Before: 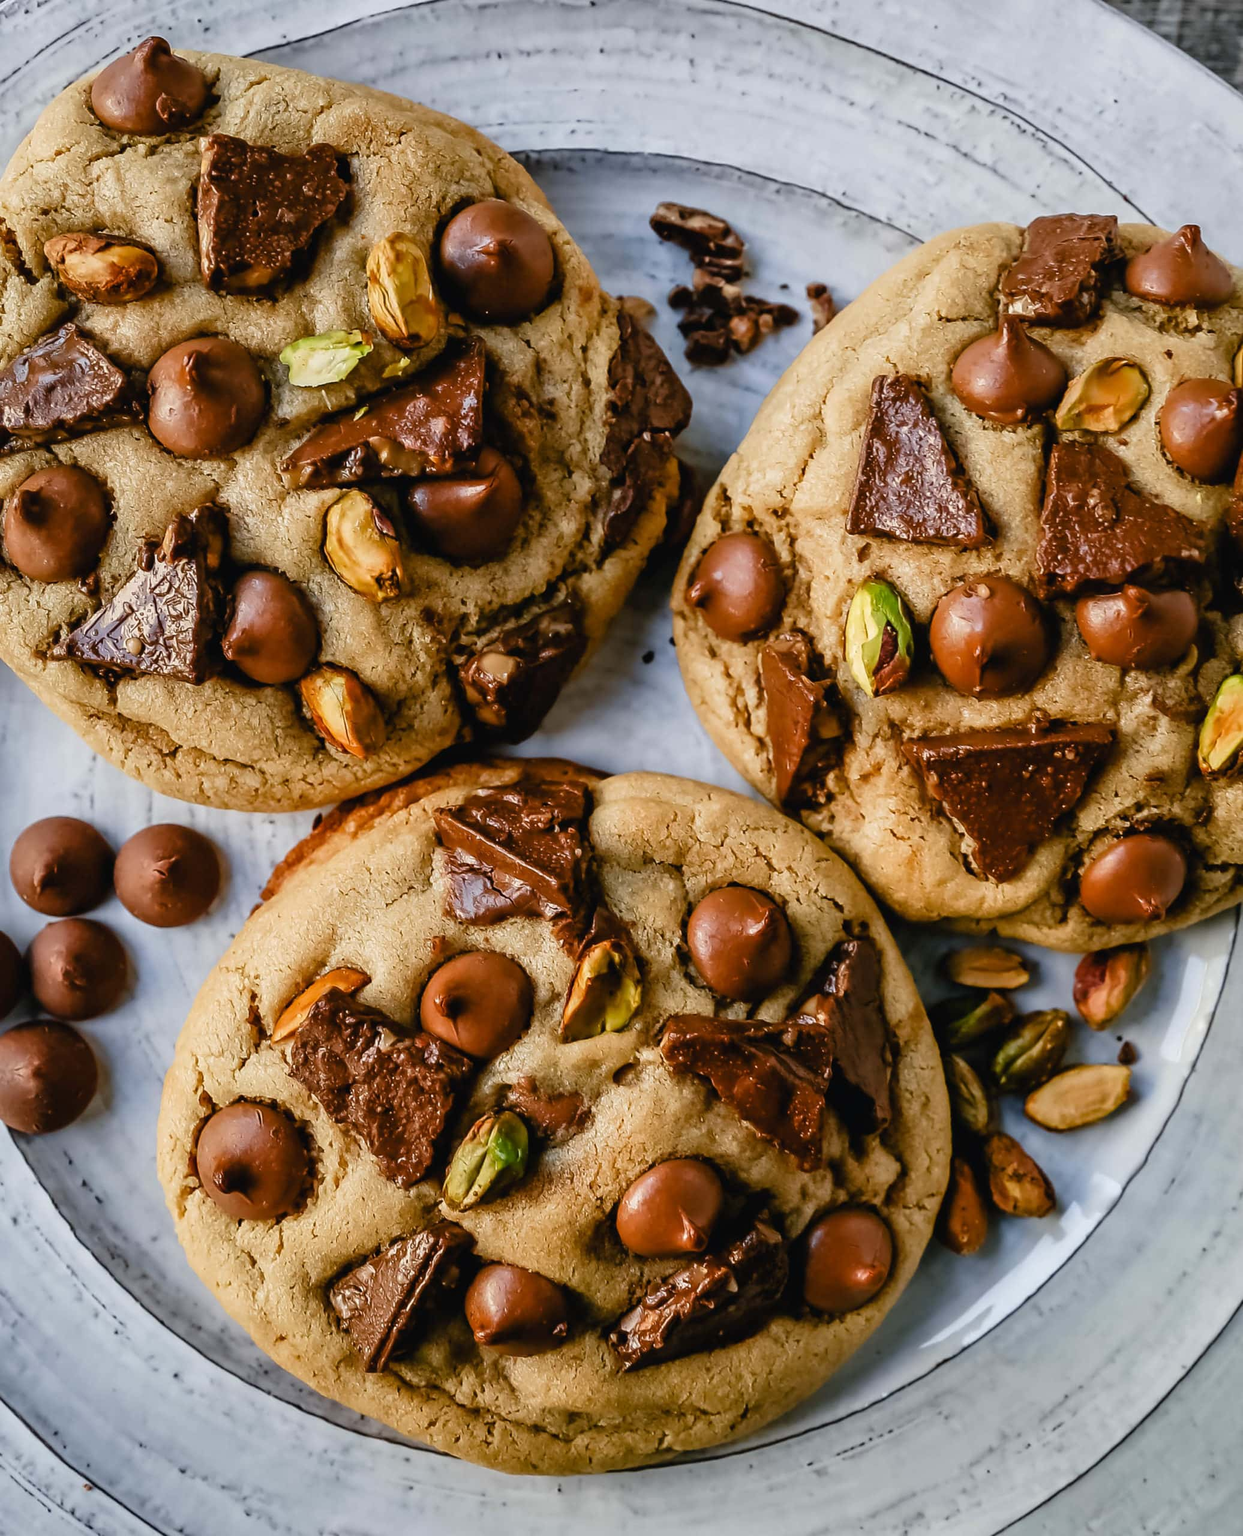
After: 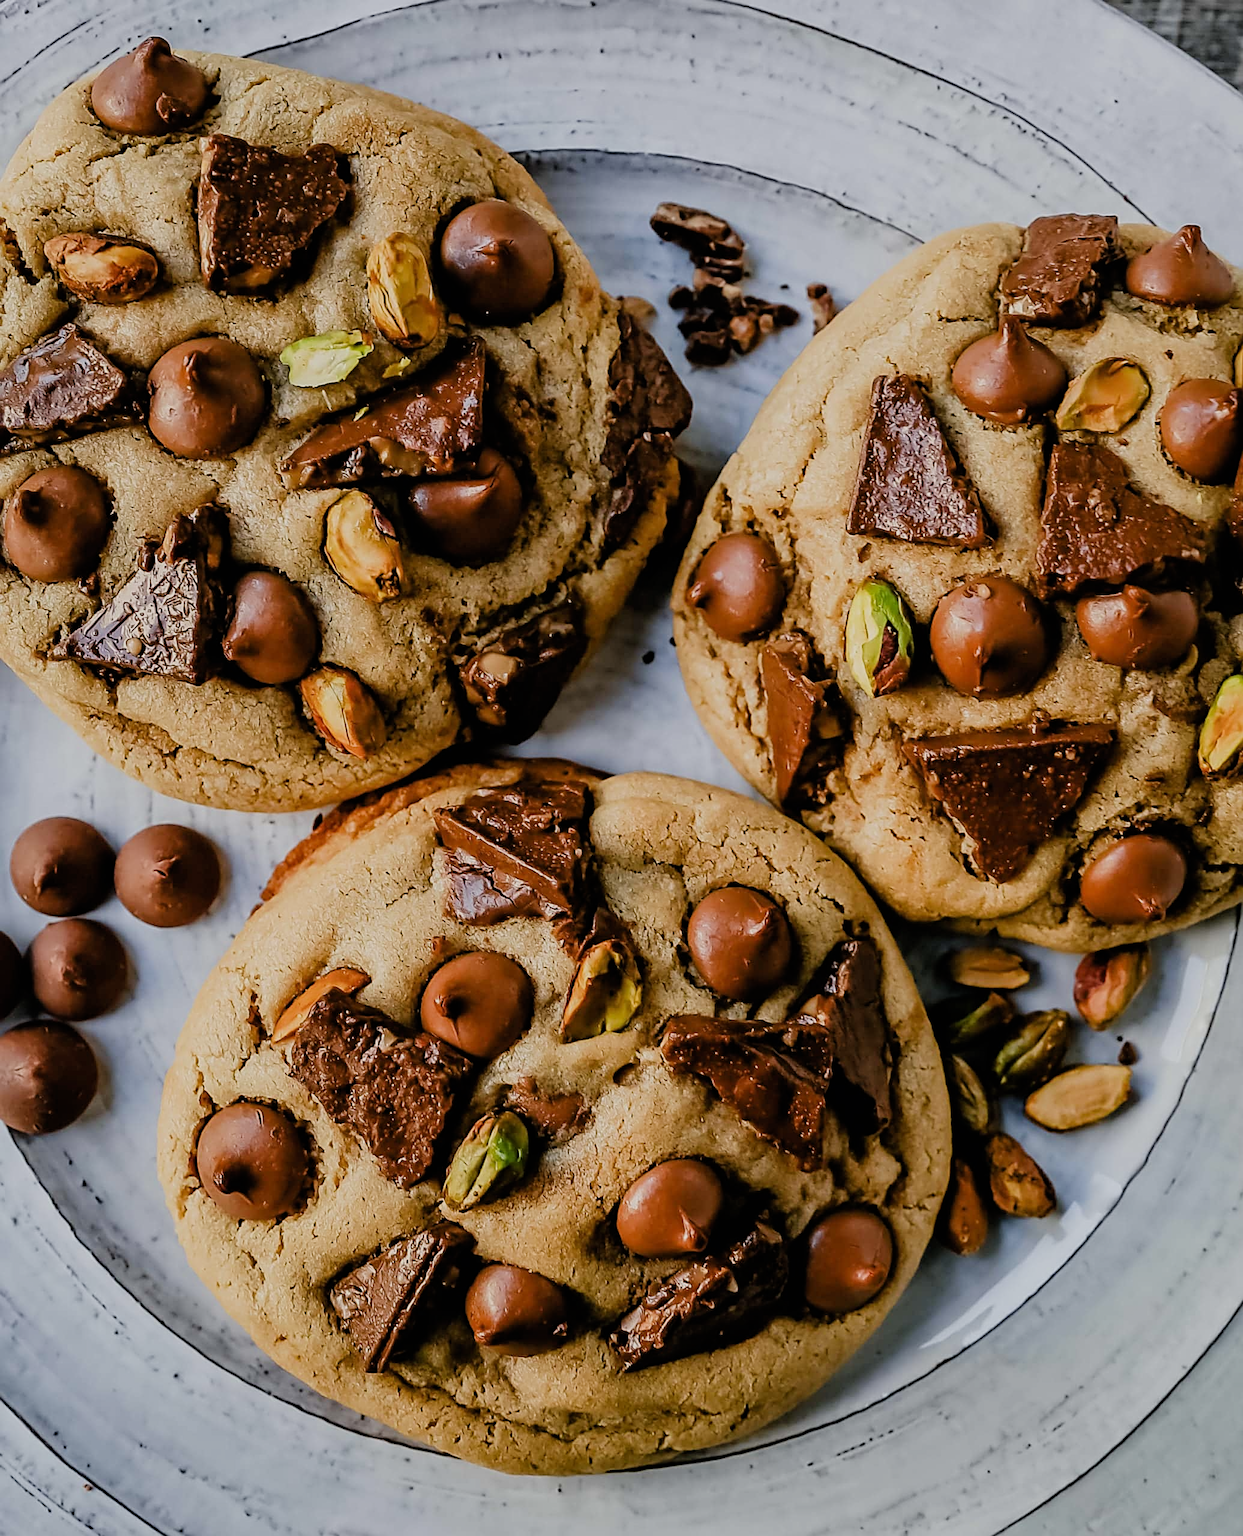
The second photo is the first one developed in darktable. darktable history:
filmic rgb: black relative exposure -7.65 EV, white relative exposure 4.56 EV, hardness 3.61
sharpen: radius 2.767
